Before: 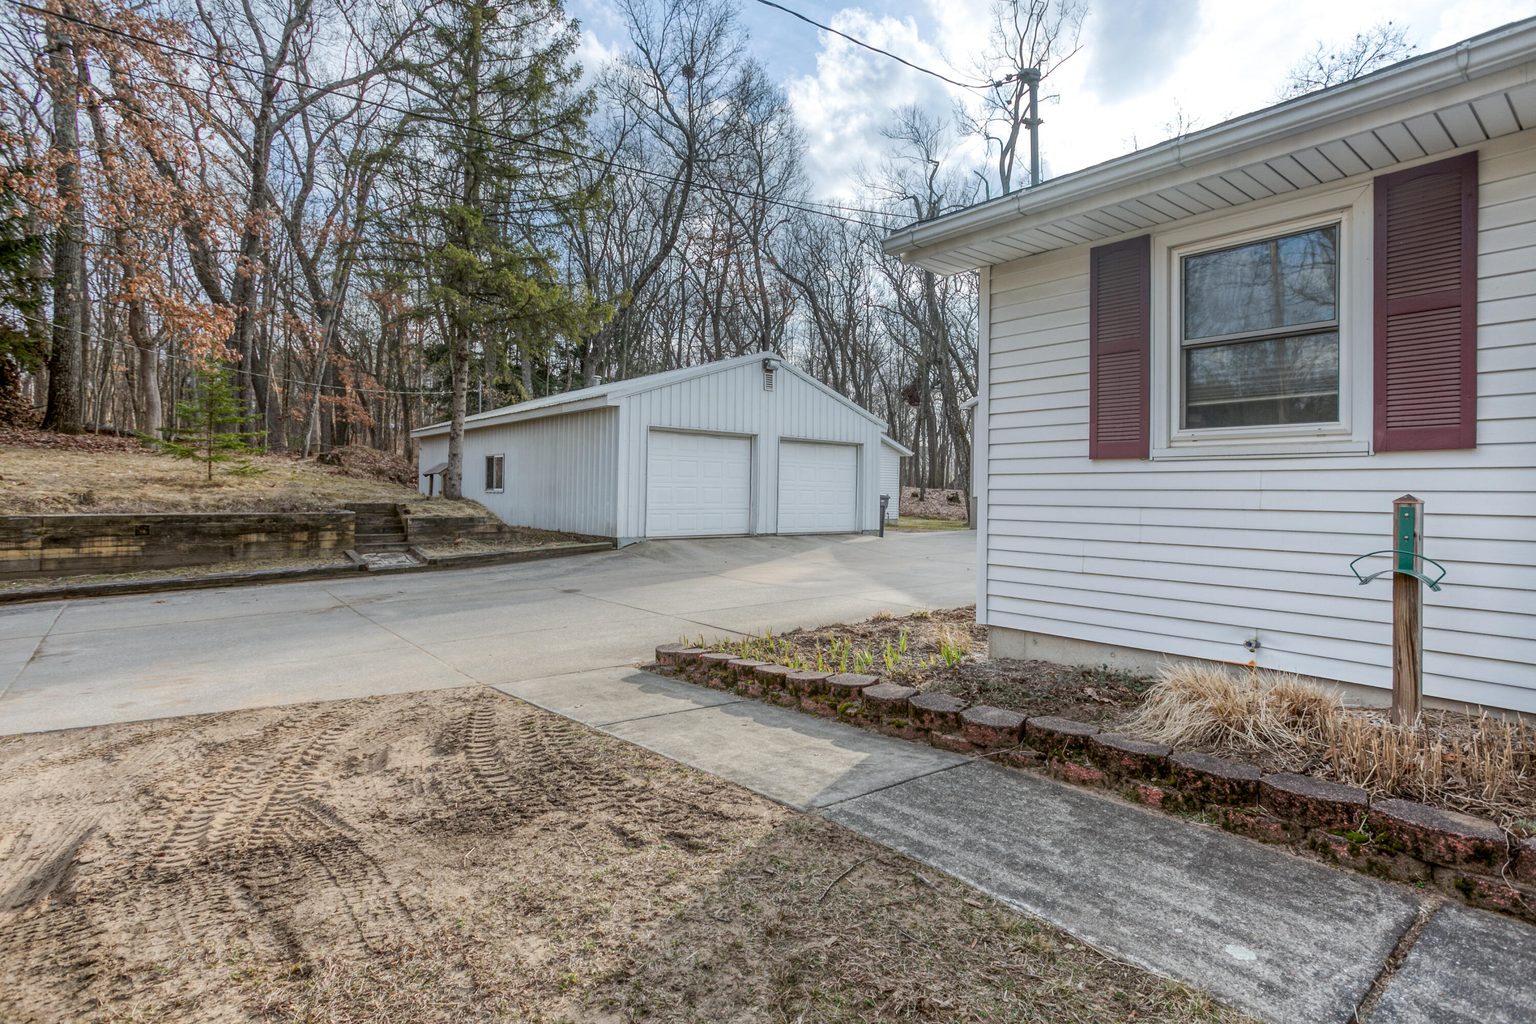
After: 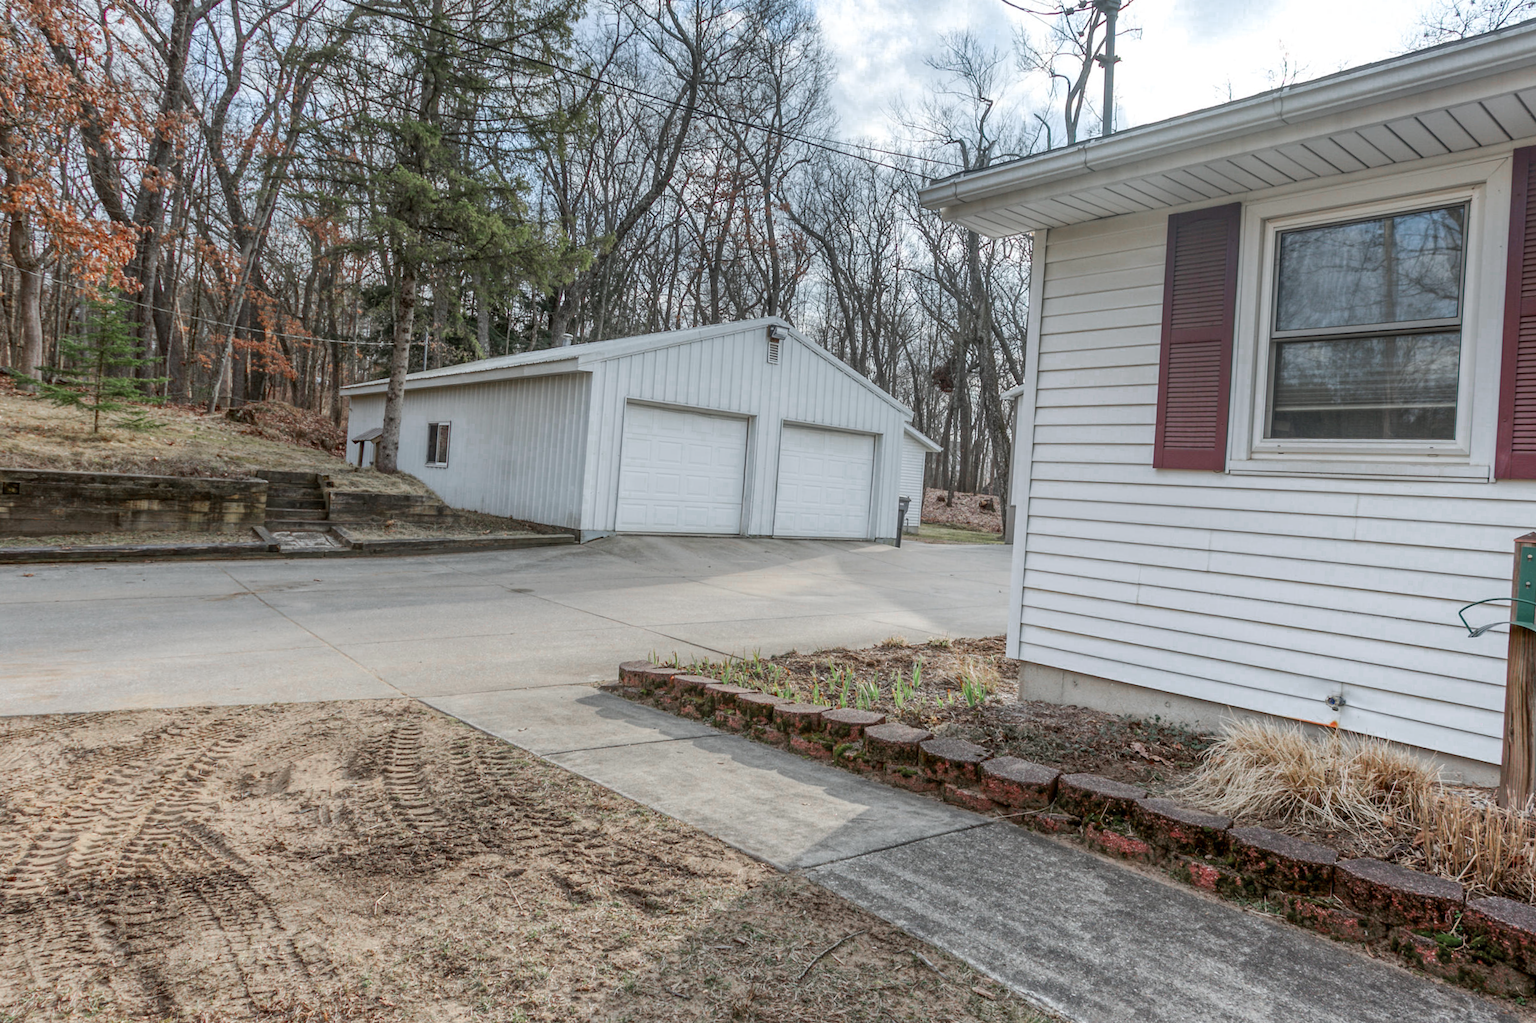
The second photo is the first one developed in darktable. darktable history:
color zones: curves: ch0 [(0, 0.466) (0.128, 0.466) (0.25, 0.5) (0.375, 0.456) (0.5, 0.5) (0.625, 0.5) (0.737, 0.652) (0.875, 0.5)]; ch1 [(0, 0.603) (0.125, 0.618) (0.261, 0.348) (0.372, 0.353) (0.497, 0.363) (0.611, 0.45) (0.731, 0.427) (0.875, 0.518) (0.998, 0.652)]; ch2 [(0, 0.559) (0.125, 0.451) (0.253, 0.564) (0.37, 0.578) (0.5, 0.466) (0.625, 0.471) (0.731, 0.471) (0.88, 0.485)]
crop and rotate: angle -3.27°, left 5.211%, top 5.211%, right 4.607%, bottom 4.607%
